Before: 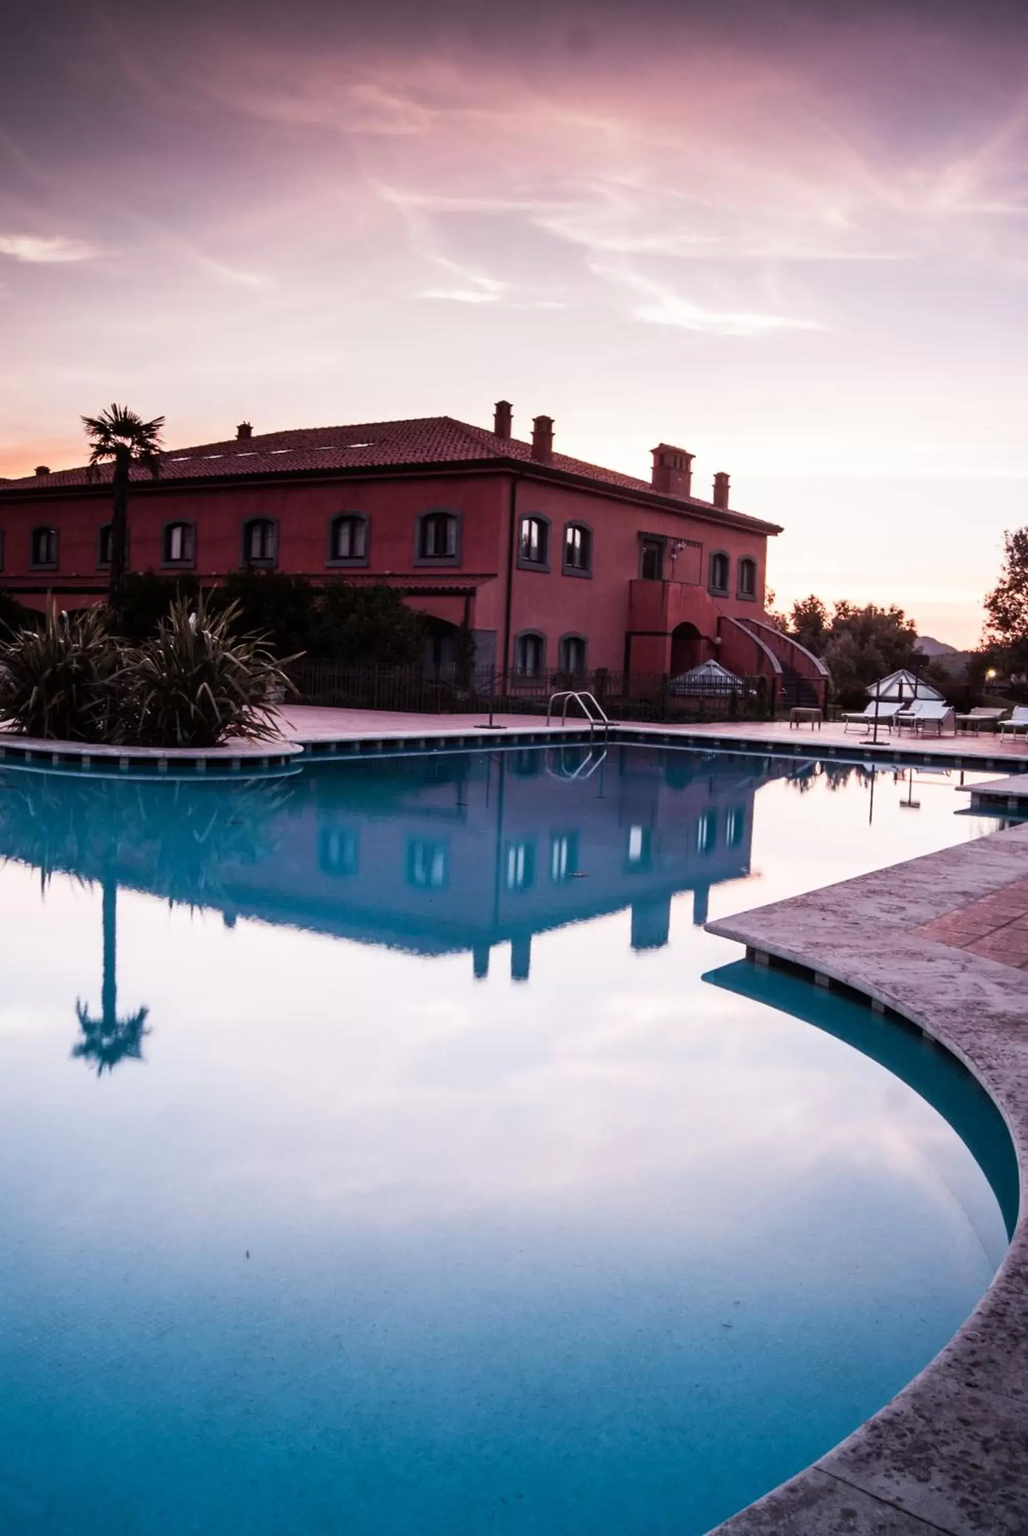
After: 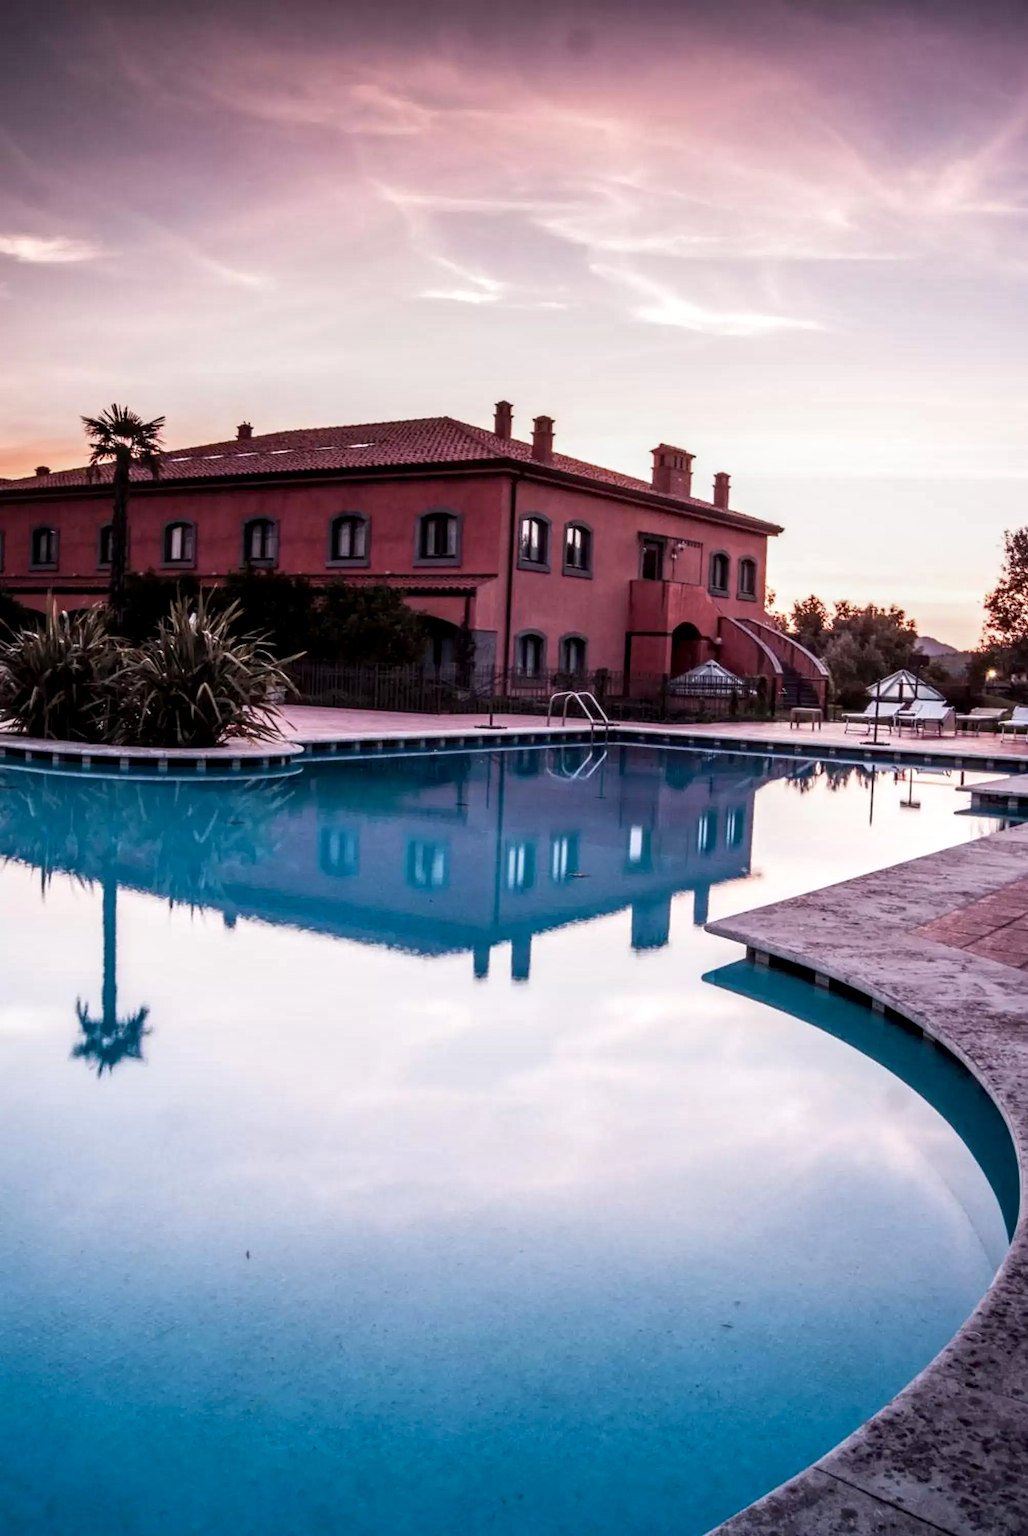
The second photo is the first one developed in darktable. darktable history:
levels: levels [0, 0.478, 1]
local contrast: highlights 23%, detail 150%
